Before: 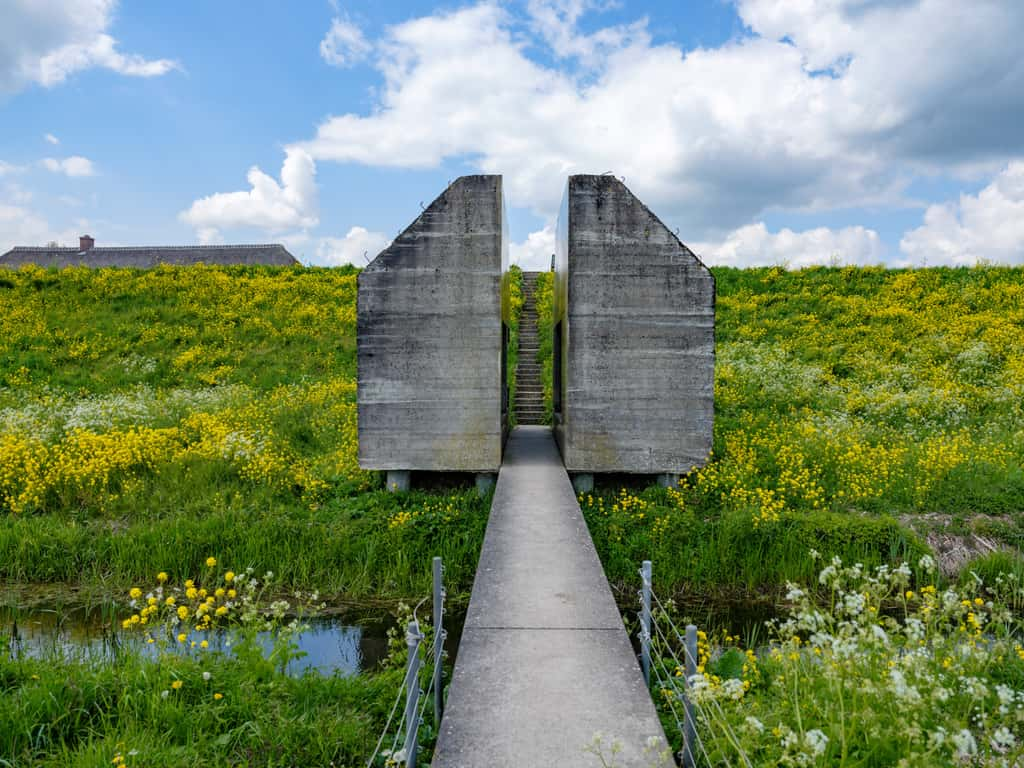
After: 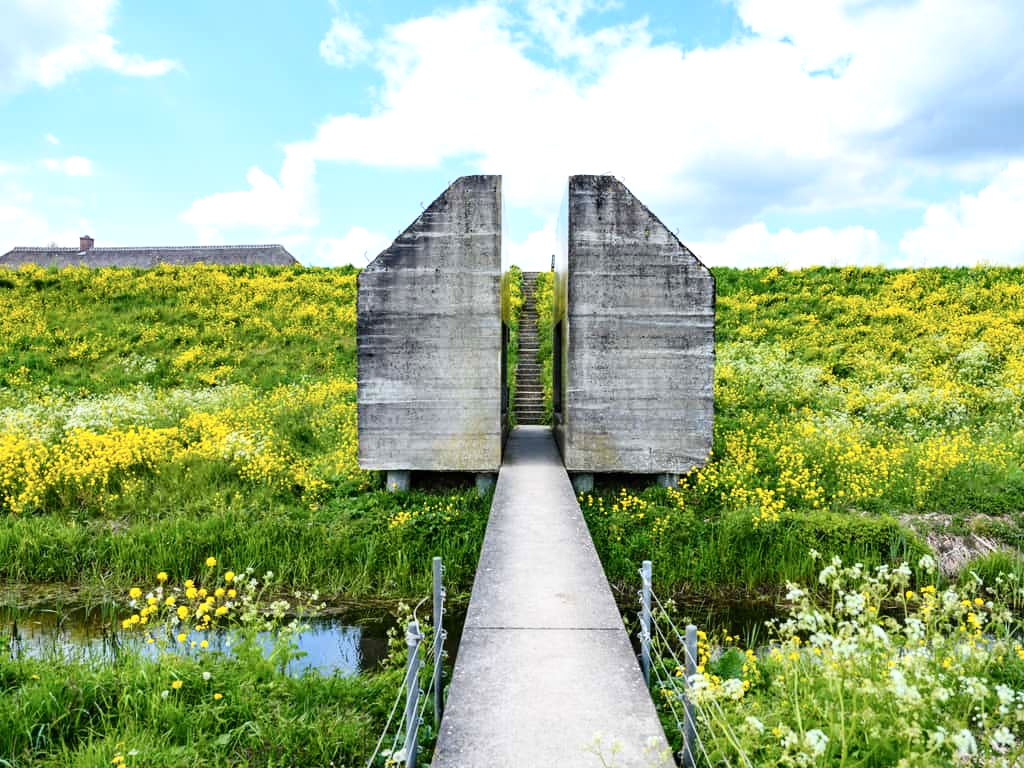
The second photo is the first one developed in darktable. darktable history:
contrast brightness saturation: contrast 0.239, brightness 0.093
exposure: exposure 0.664 EV, compensate exposure bias true, compensate highlight preservation false
